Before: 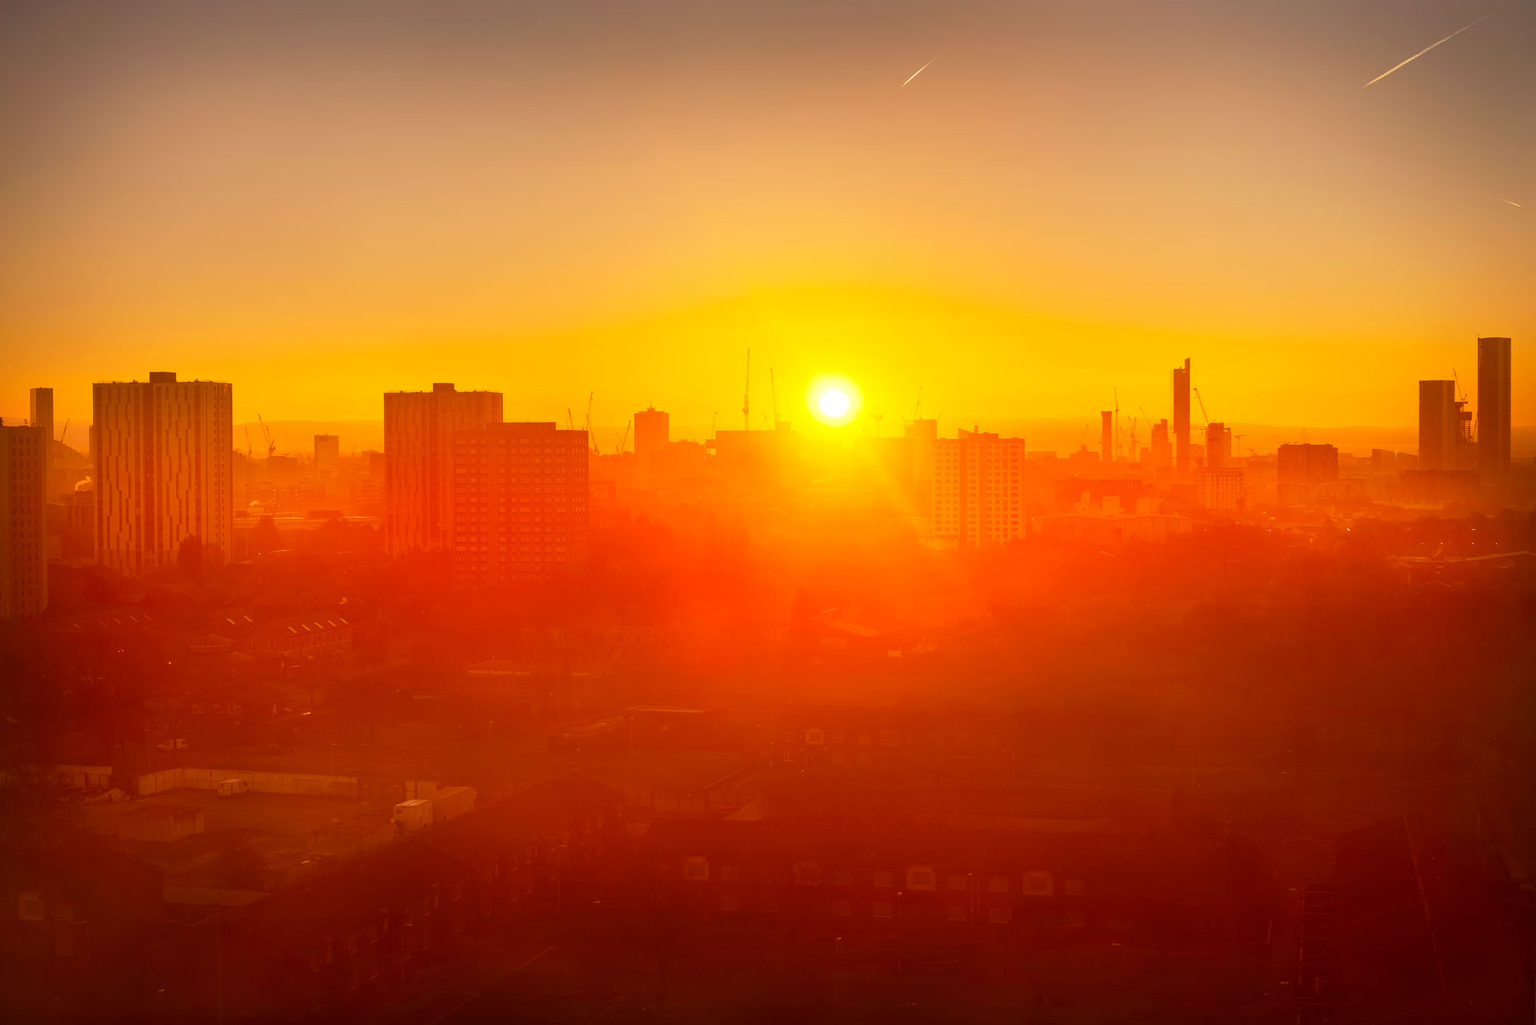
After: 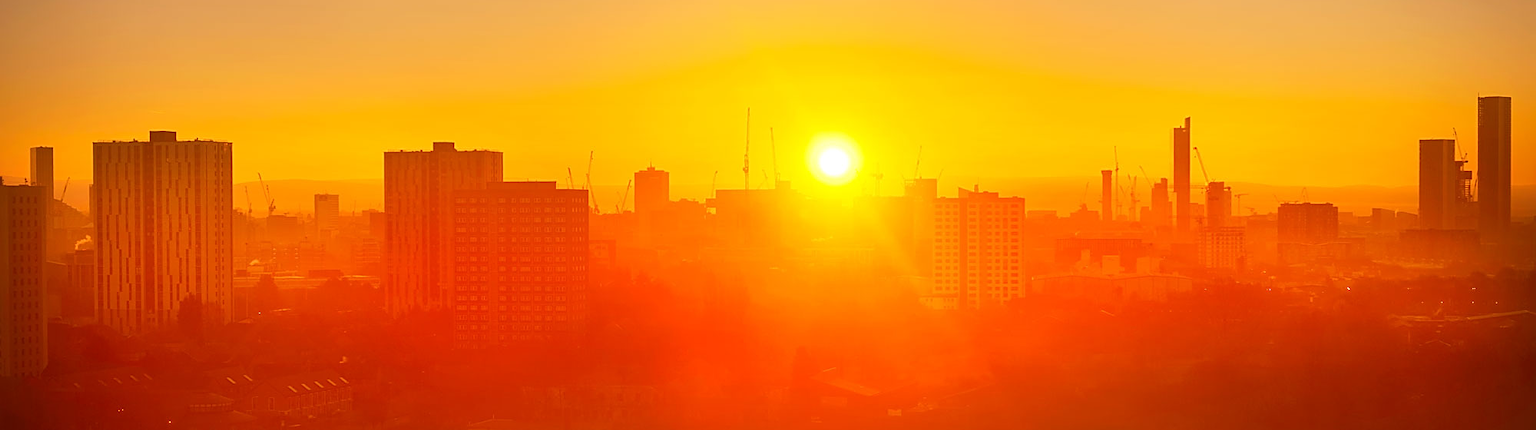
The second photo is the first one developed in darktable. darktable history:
sharpen: on, module defaults
crop and rotate: top 23.521%, bottom 34.47%
